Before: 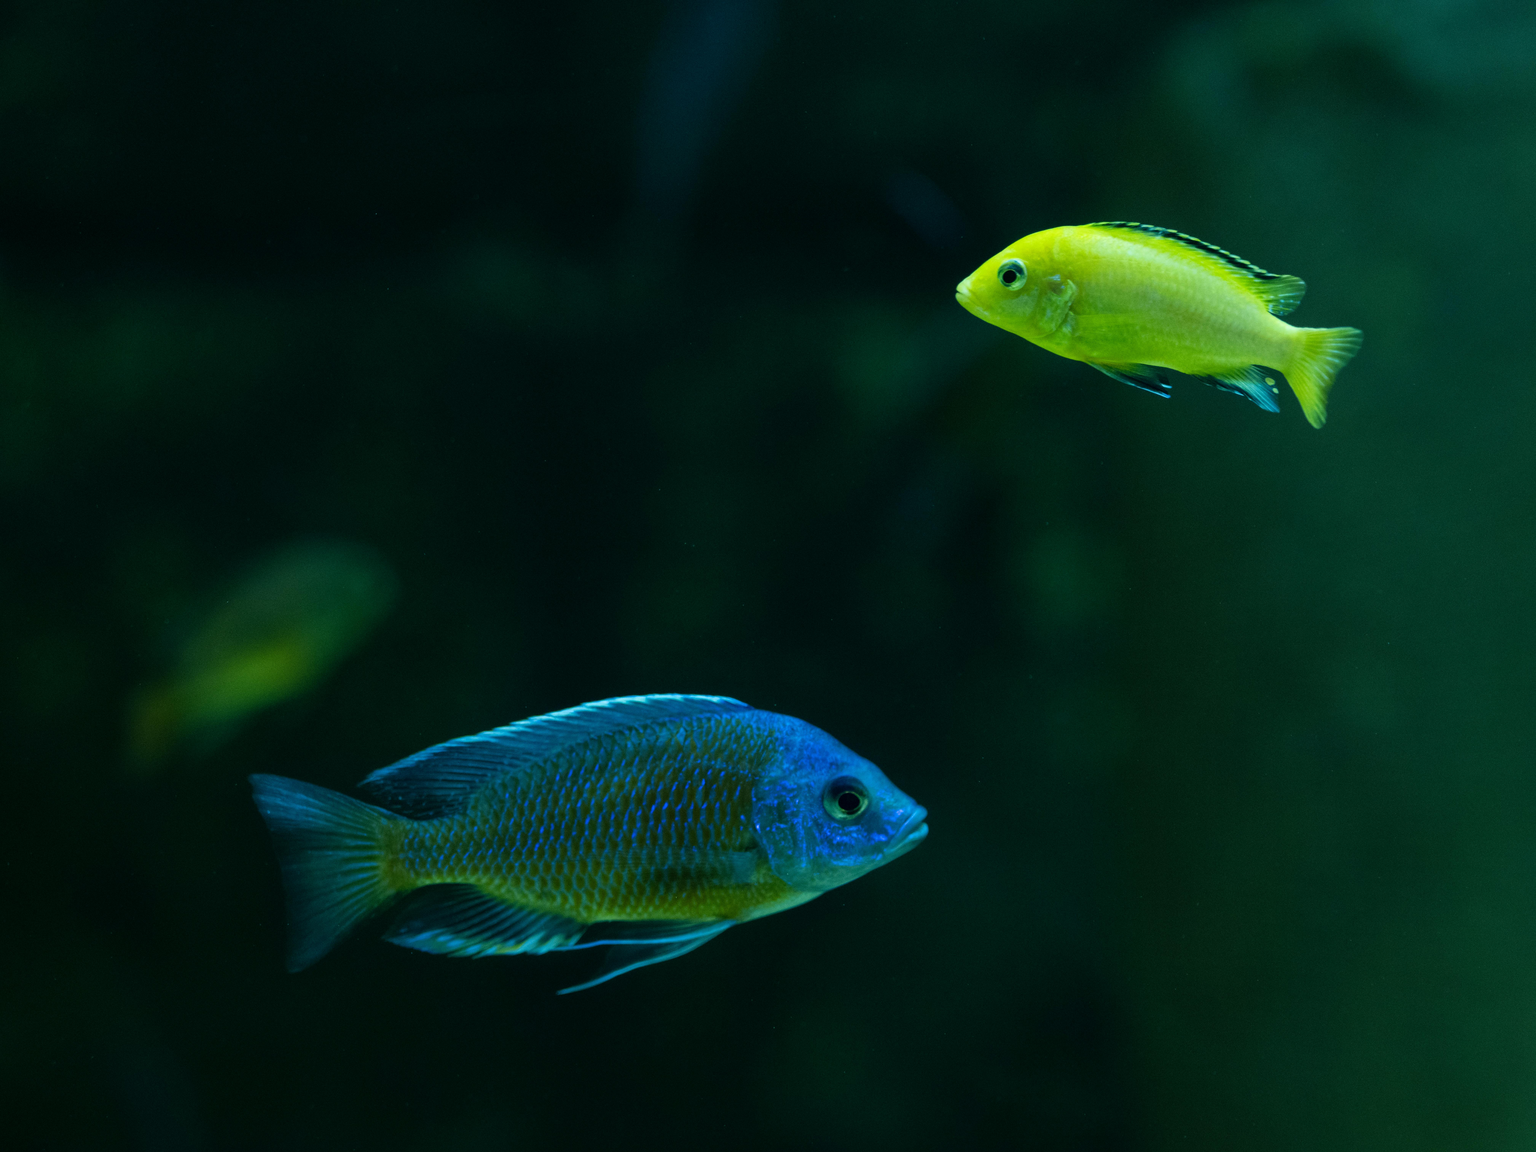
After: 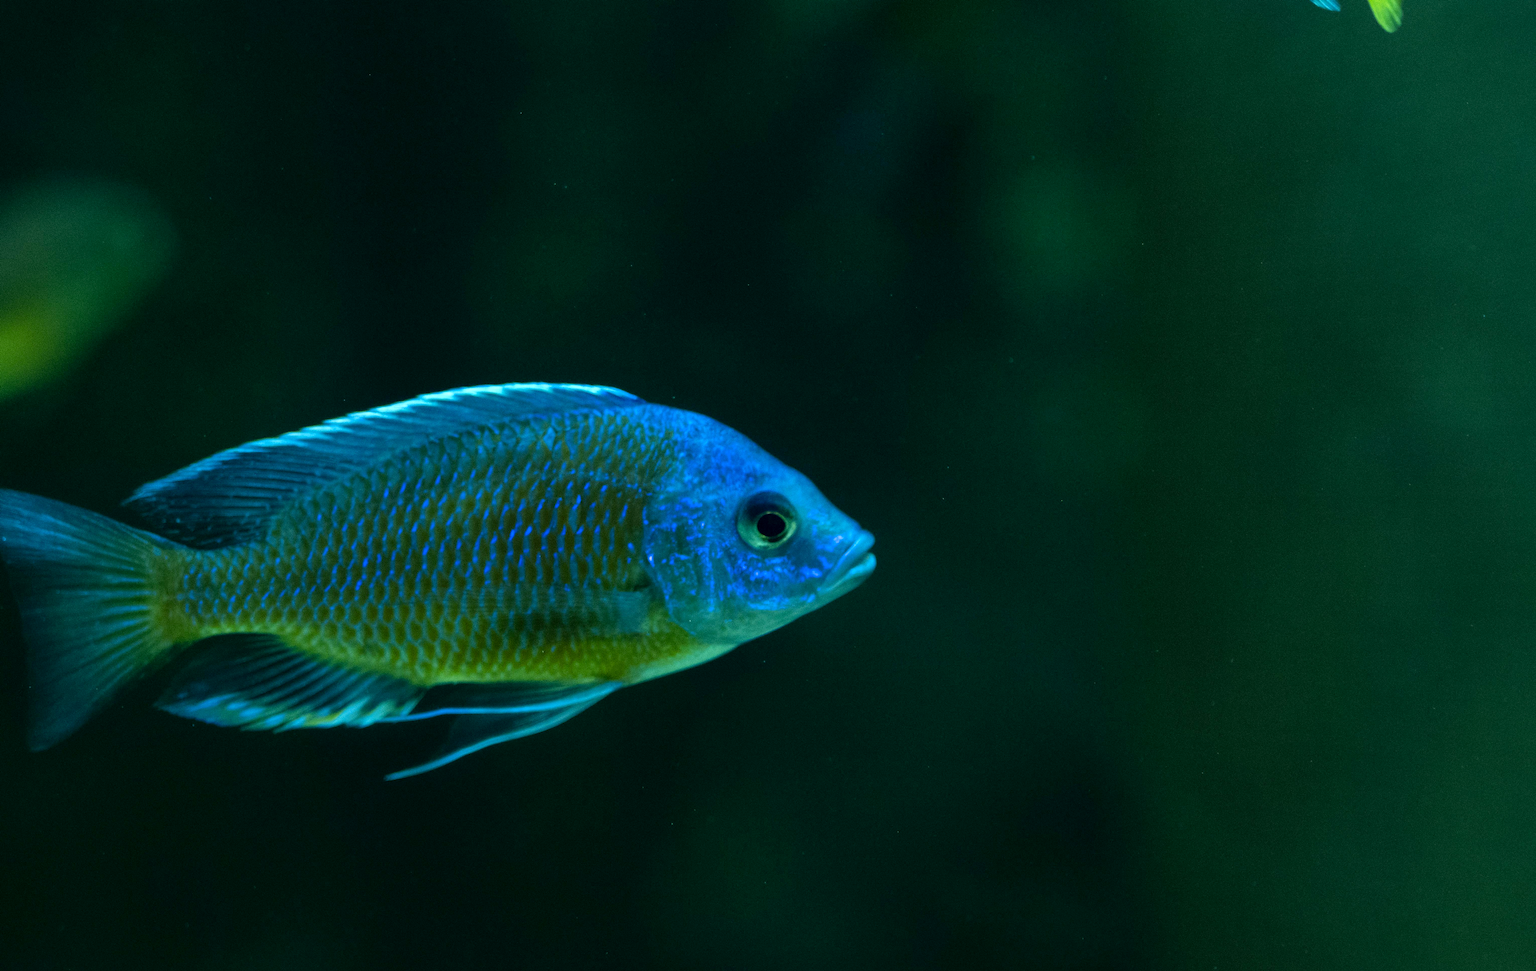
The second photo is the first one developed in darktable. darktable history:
exposure: black level correction 0.001, exposure 0.5 EV, compensate exposure bias true, compensate highlight preservation false
crop and rotate: left 17.299%, top 35.115%, right 7.015%, bottom 1.024%
